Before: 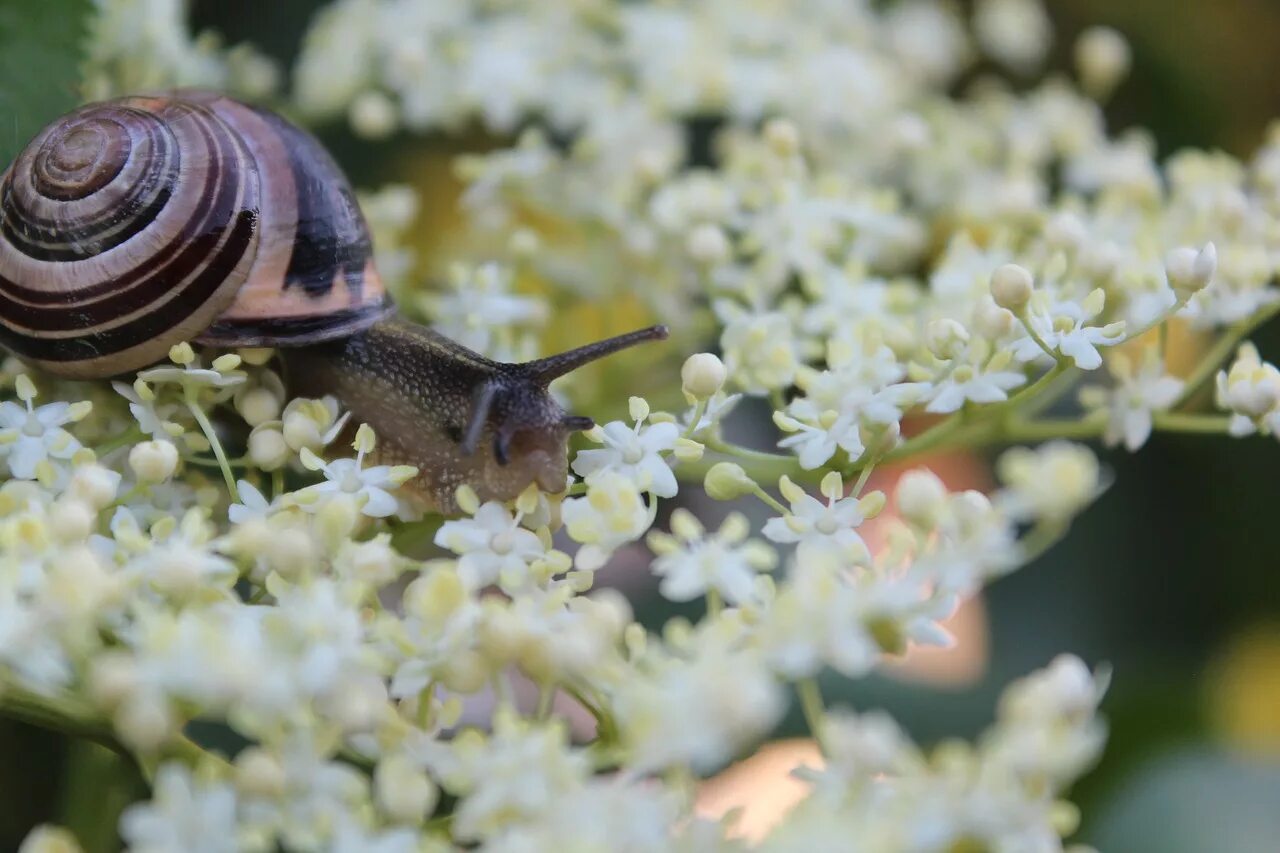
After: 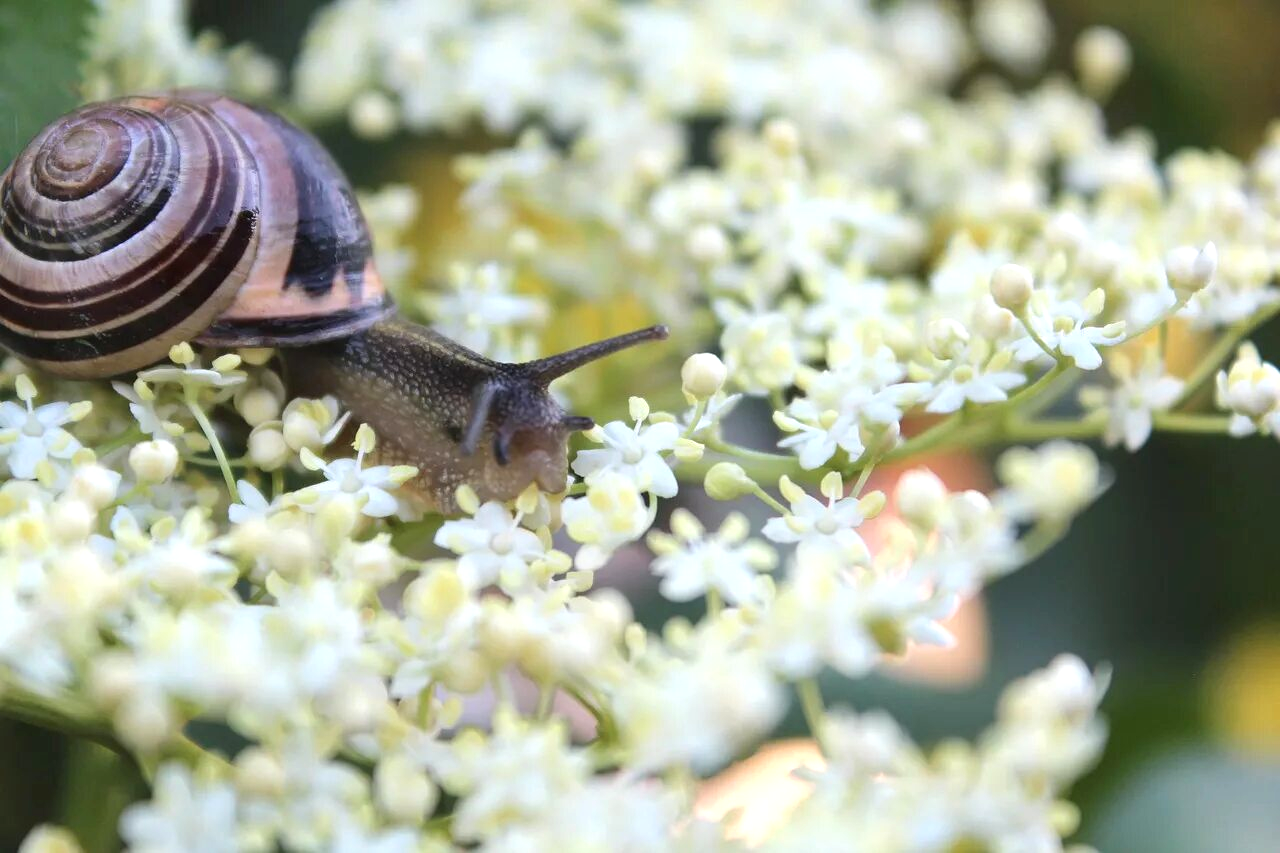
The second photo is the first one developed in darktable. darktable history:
exposure: black level correction 0, exposure 0.703 EV, compensate exposure bias true, compensate highlight preservation false
